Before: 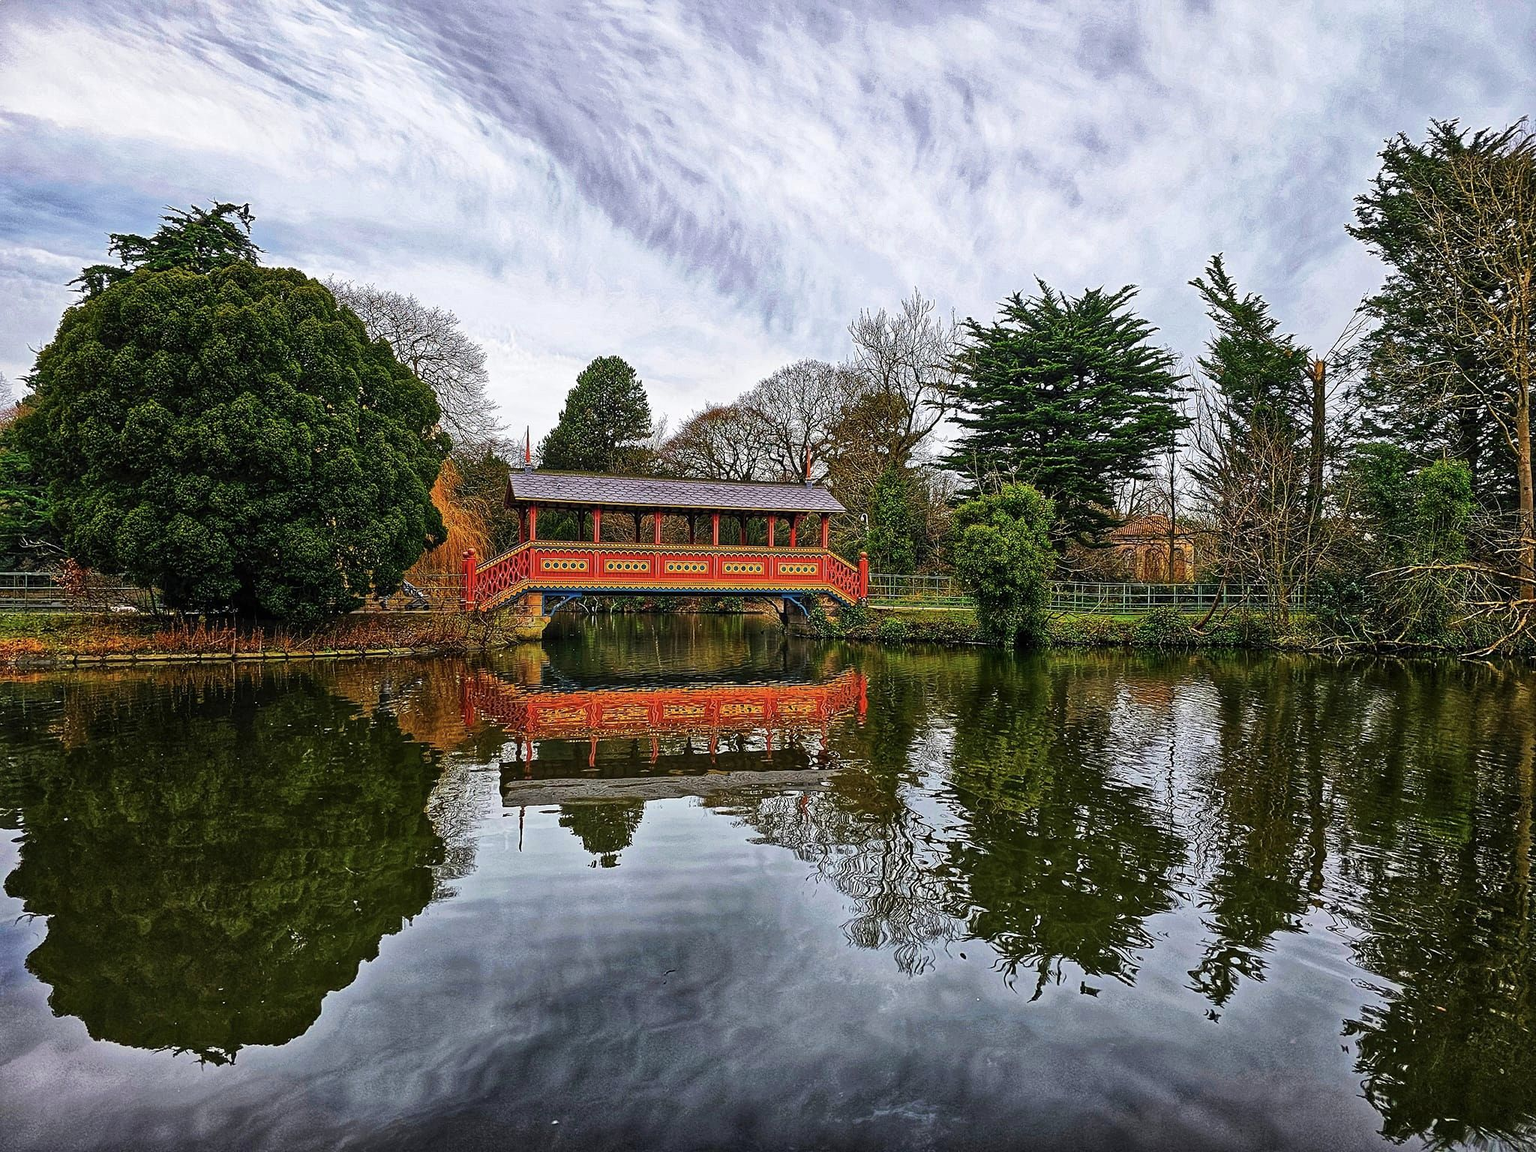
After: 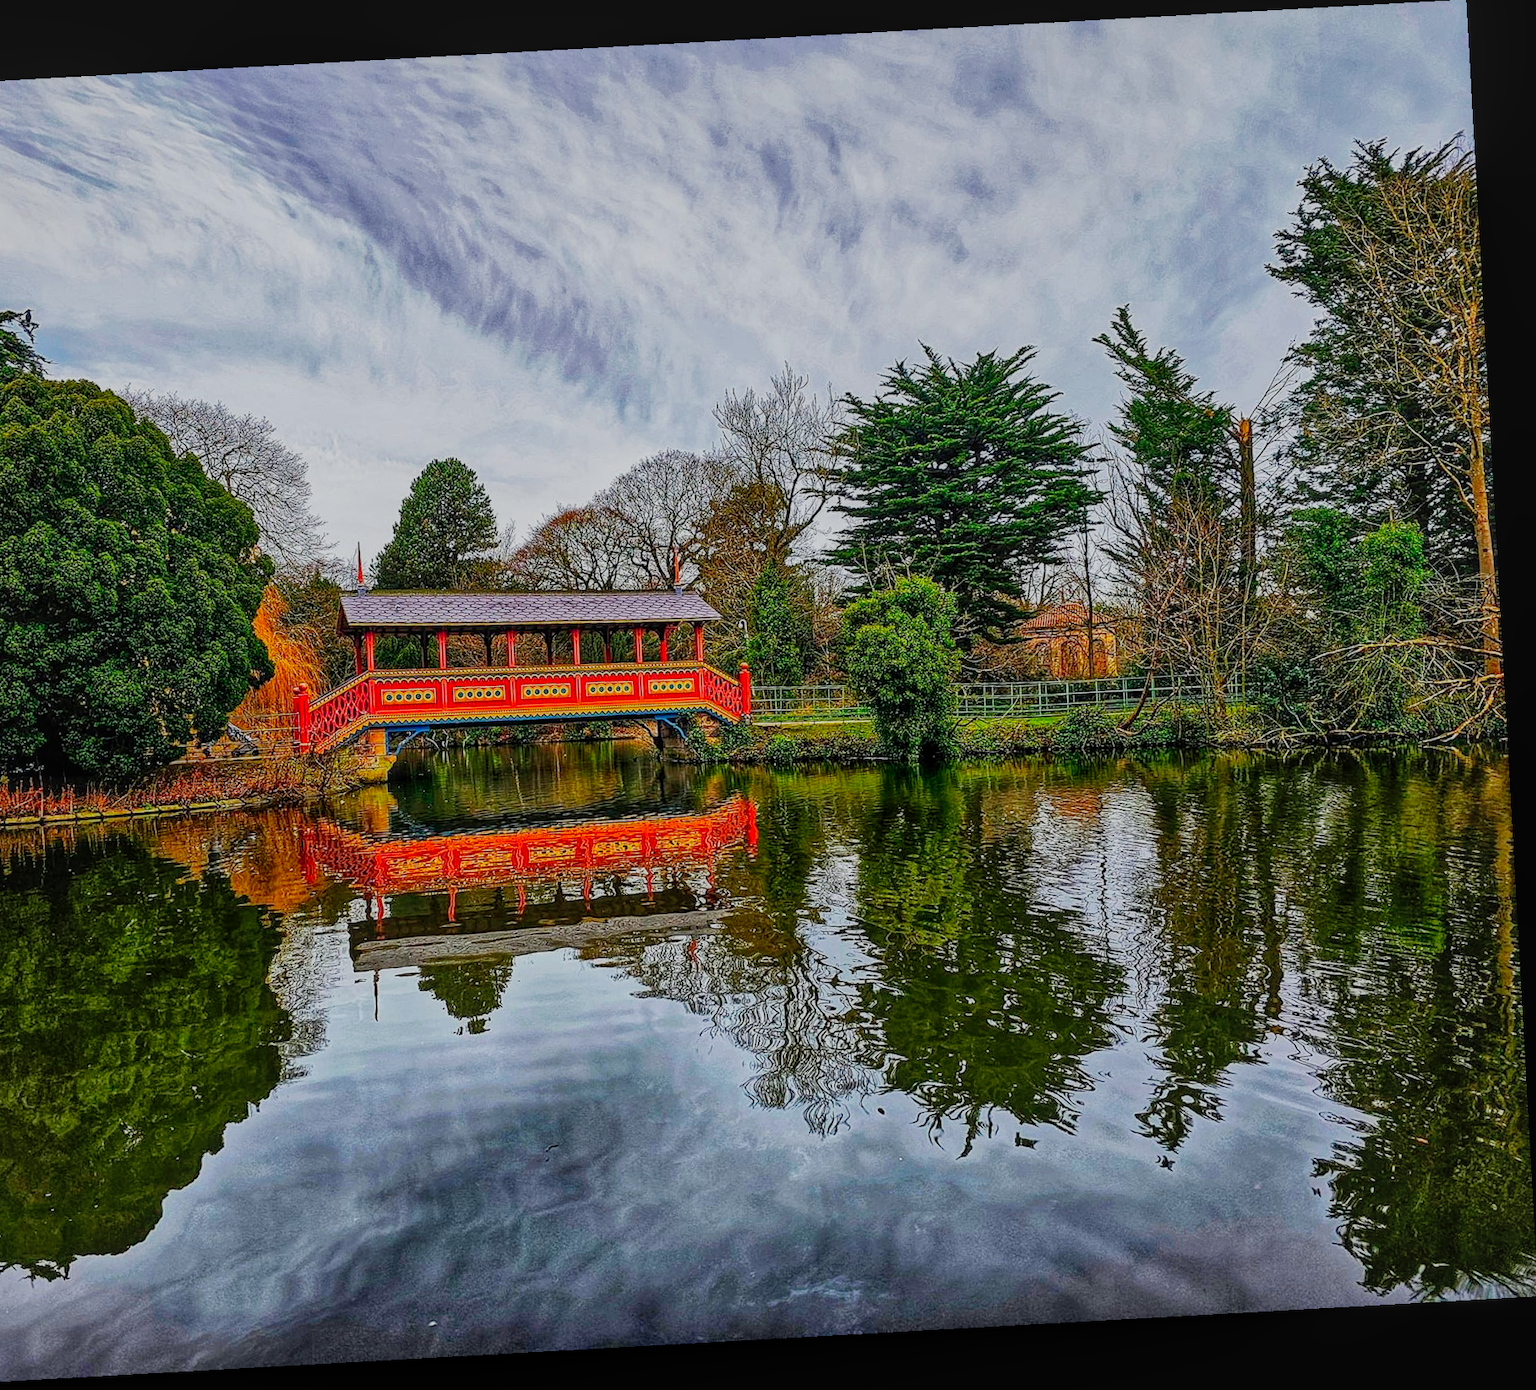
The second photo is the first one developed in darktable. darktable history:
white balance: red 0.986, blue 1.01
local contrast: on, module defaults
rotate and perspective: rotation -3.18°, automatic cropping off
filmic rgb: black relative exposure -16 EV, white relative exposure 5.31 EV, hardness 5.9, contrast 1.25, preserve chrominance no, color science v5 (2021)
crop and rotate: left 14.584%
lowpass: radius 0.1, contrast 0.85, saturation 1.1, unbound 0
shadows and highlights: on, module defaults
